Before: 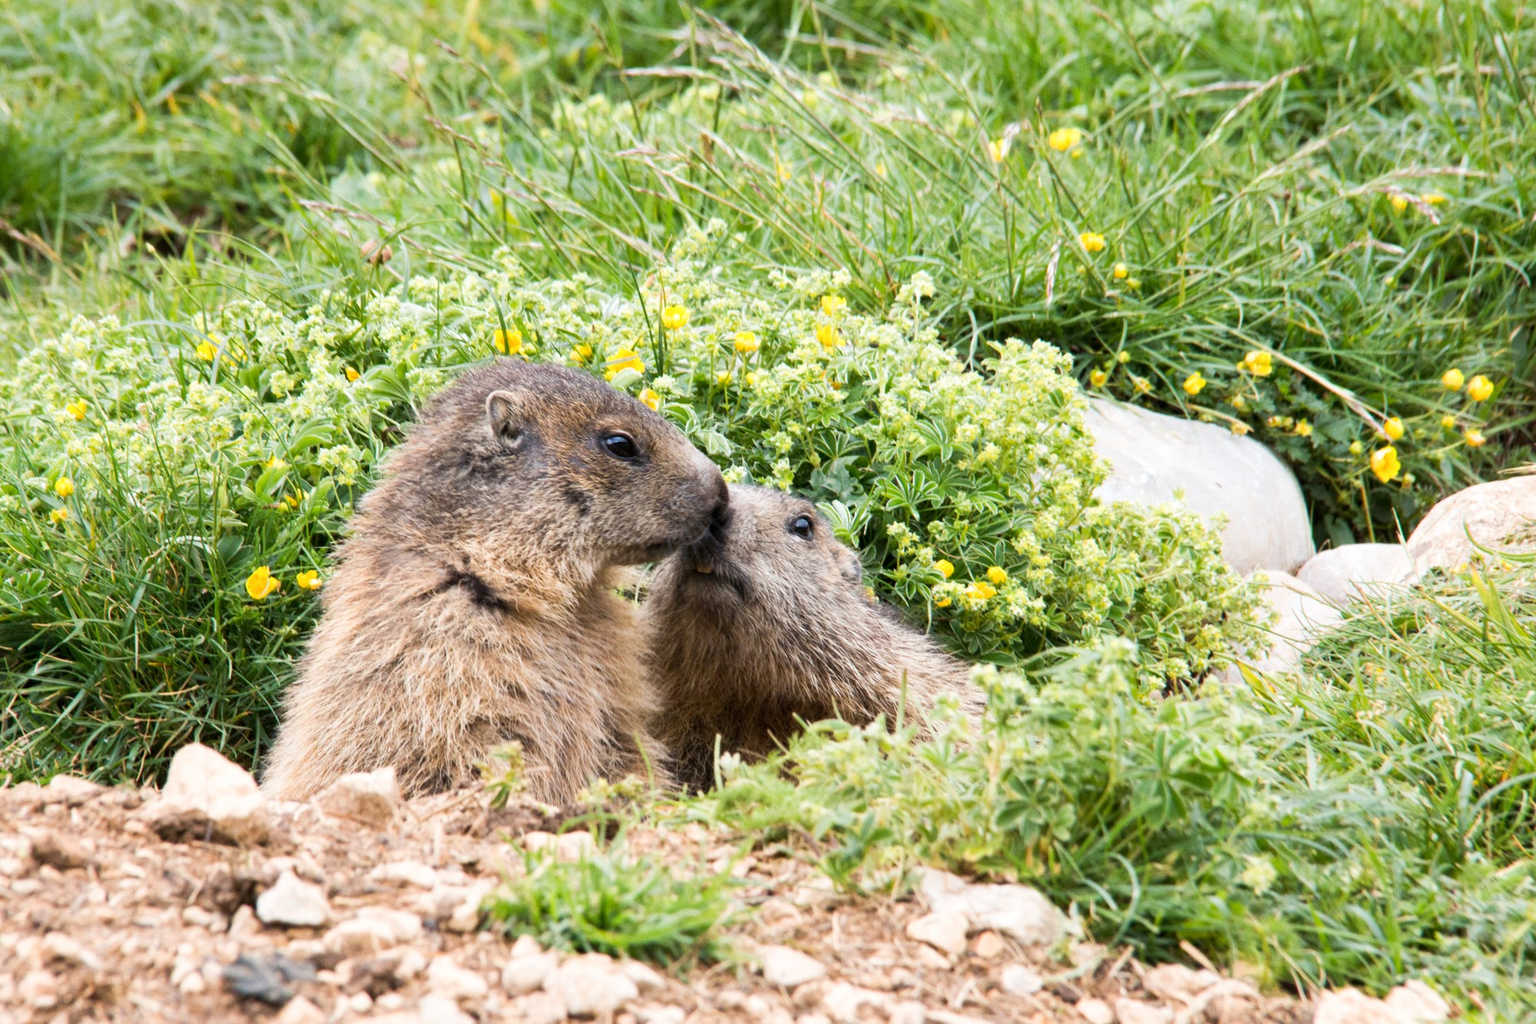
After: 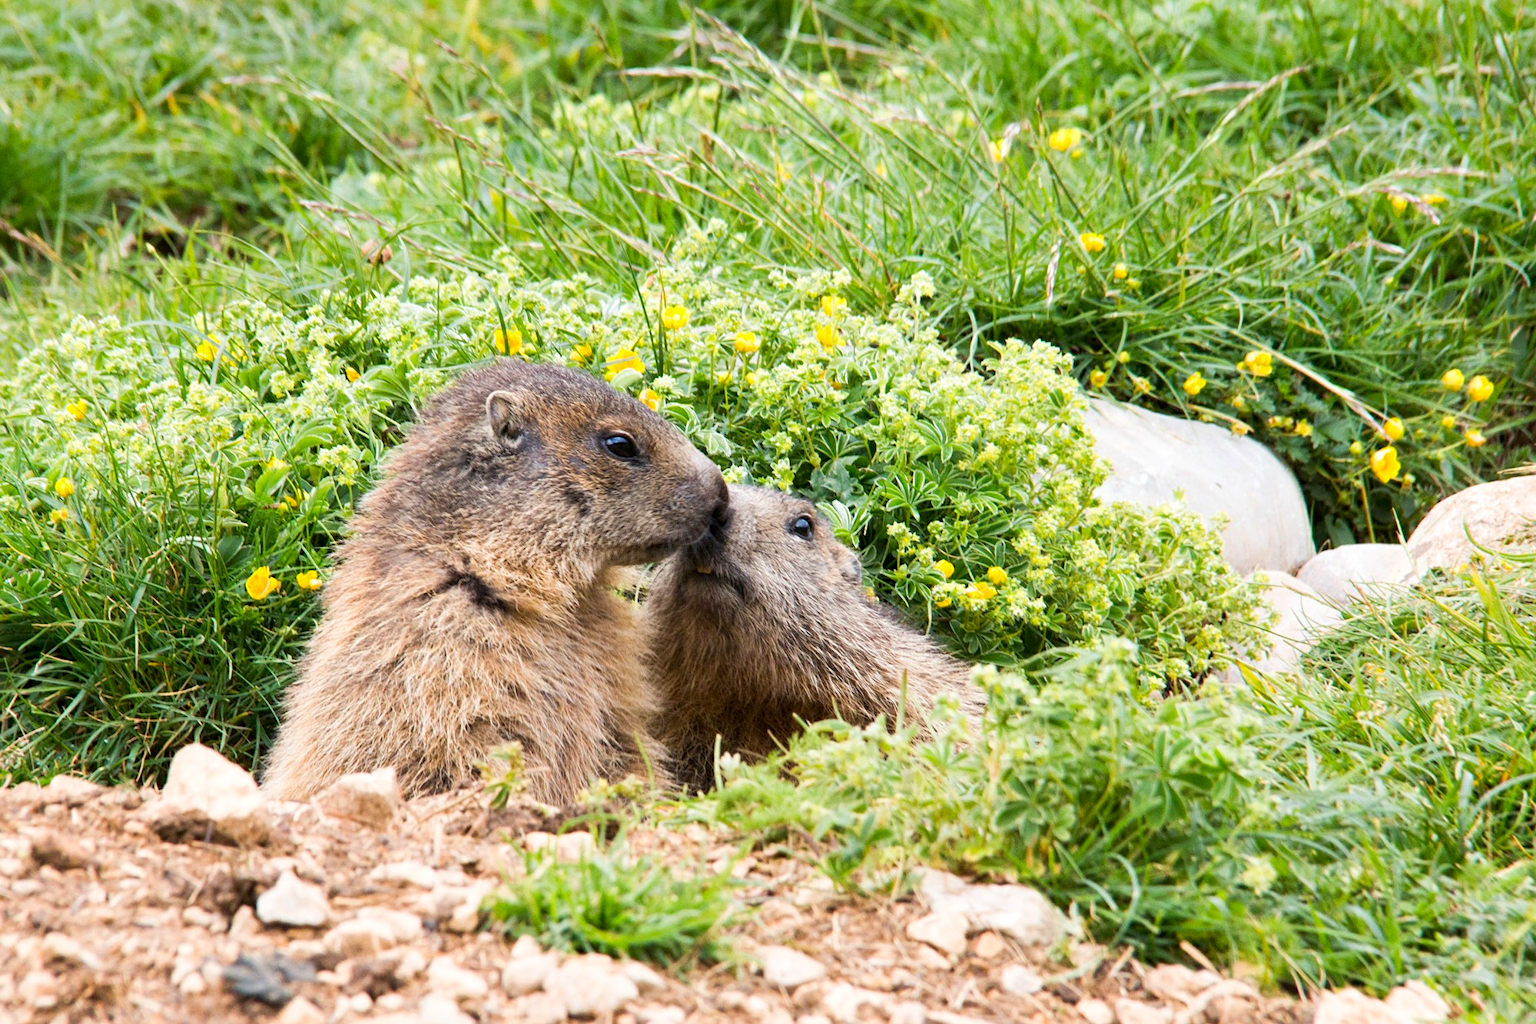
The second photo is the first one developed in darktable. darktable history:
sharpen: amount 0.216
contrast brightness saturation: saturation 0.175
